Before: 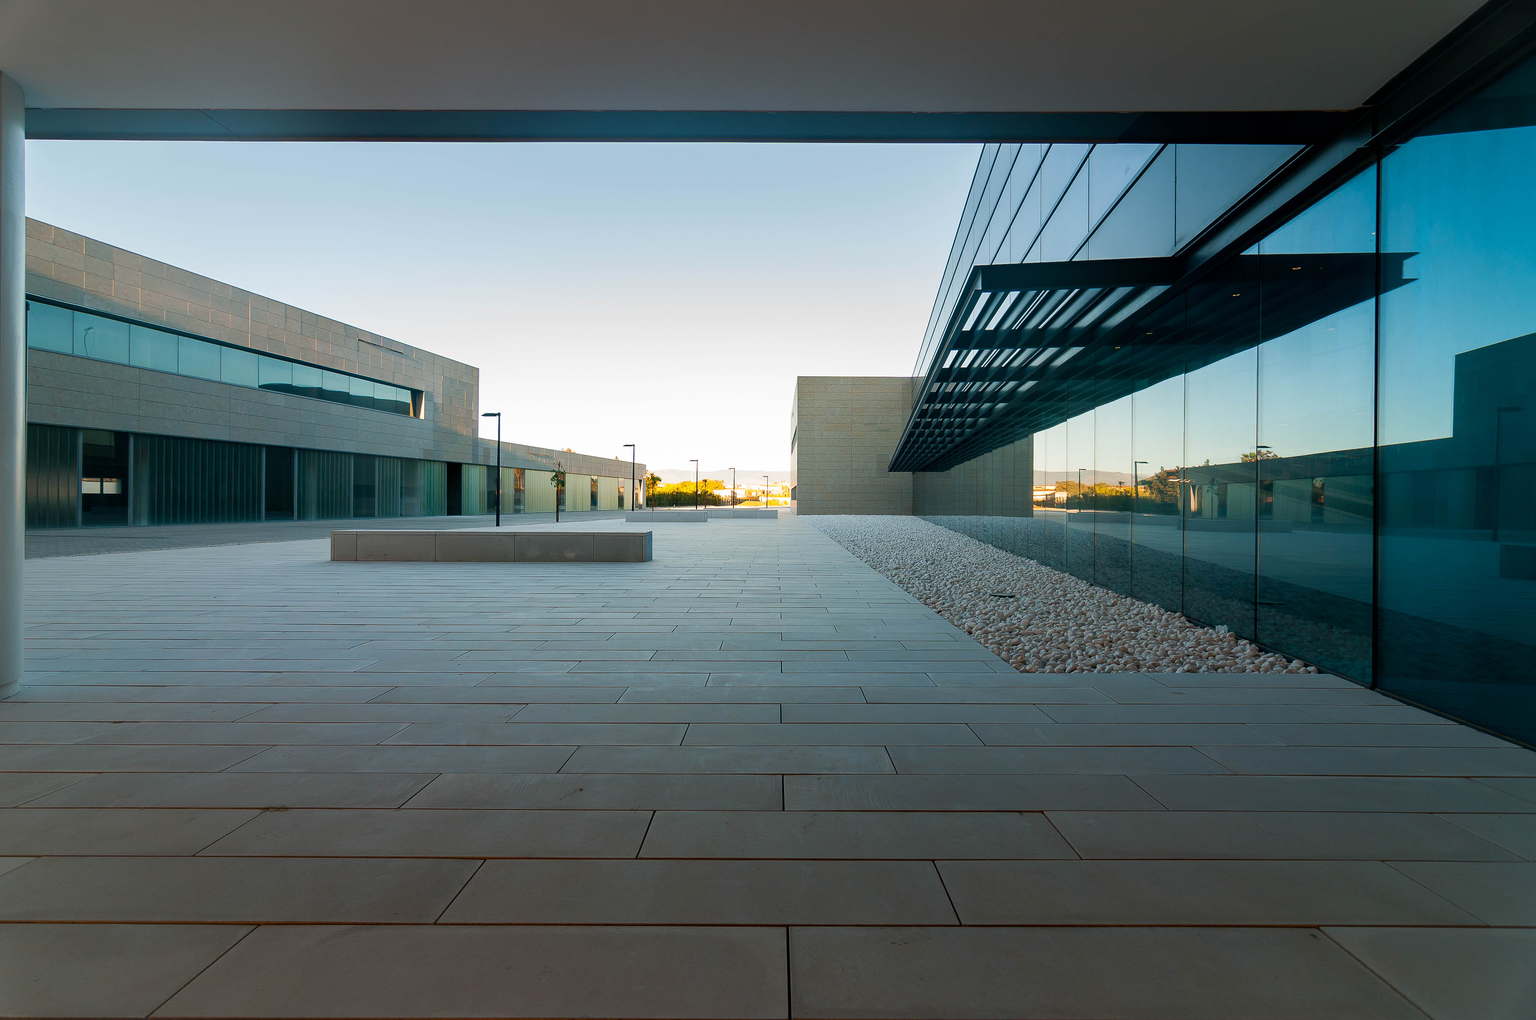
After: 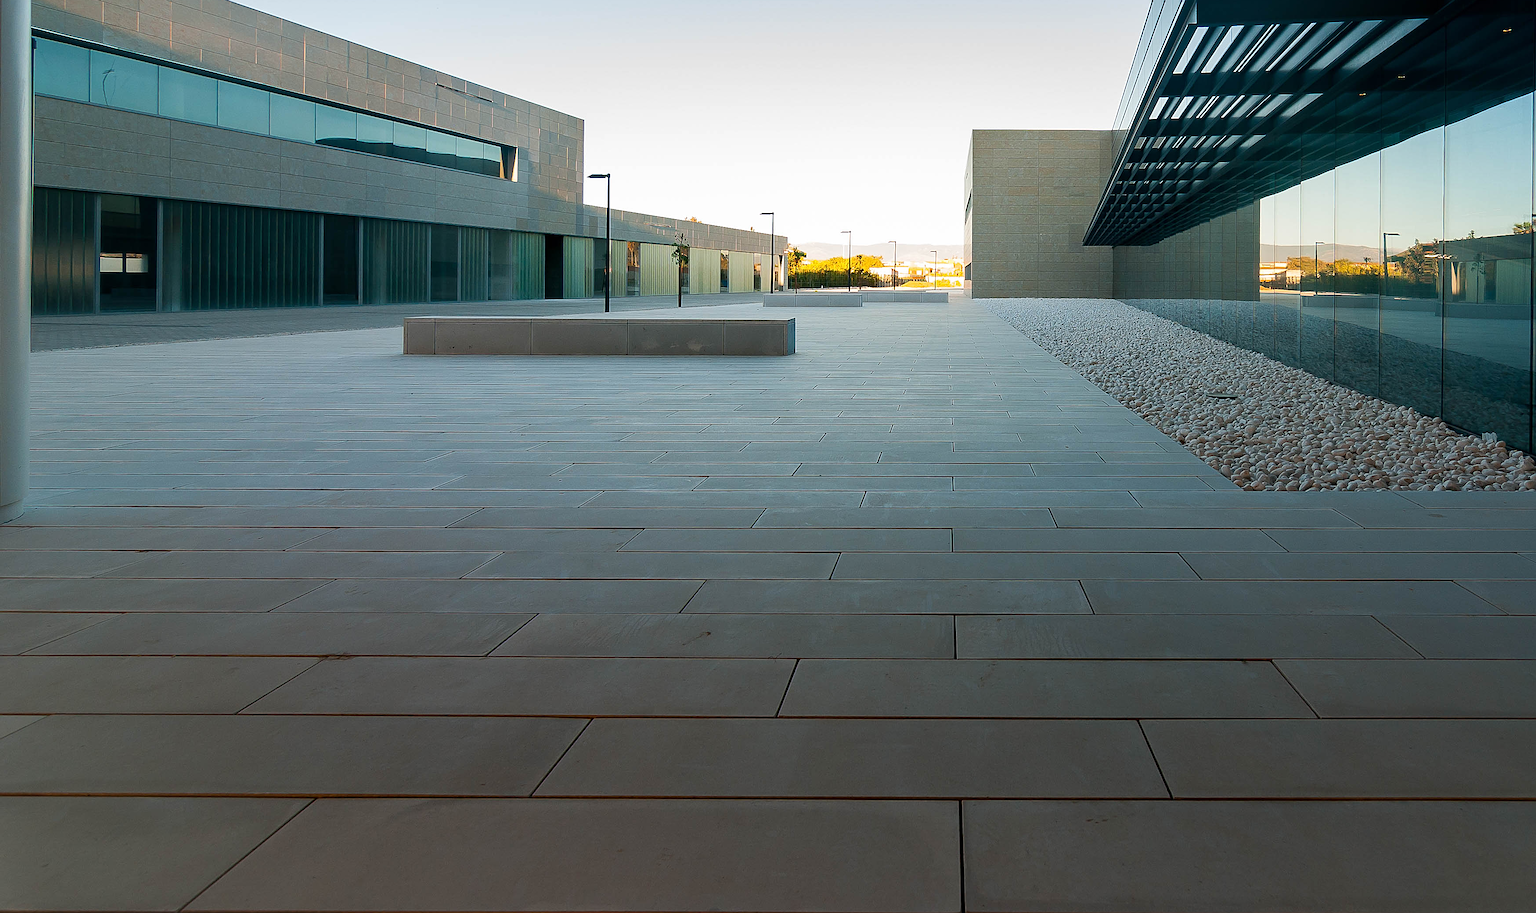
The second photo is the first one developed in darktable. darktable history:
crop: top 26.531%, right 17.959%
sharpen: on, module defaults
